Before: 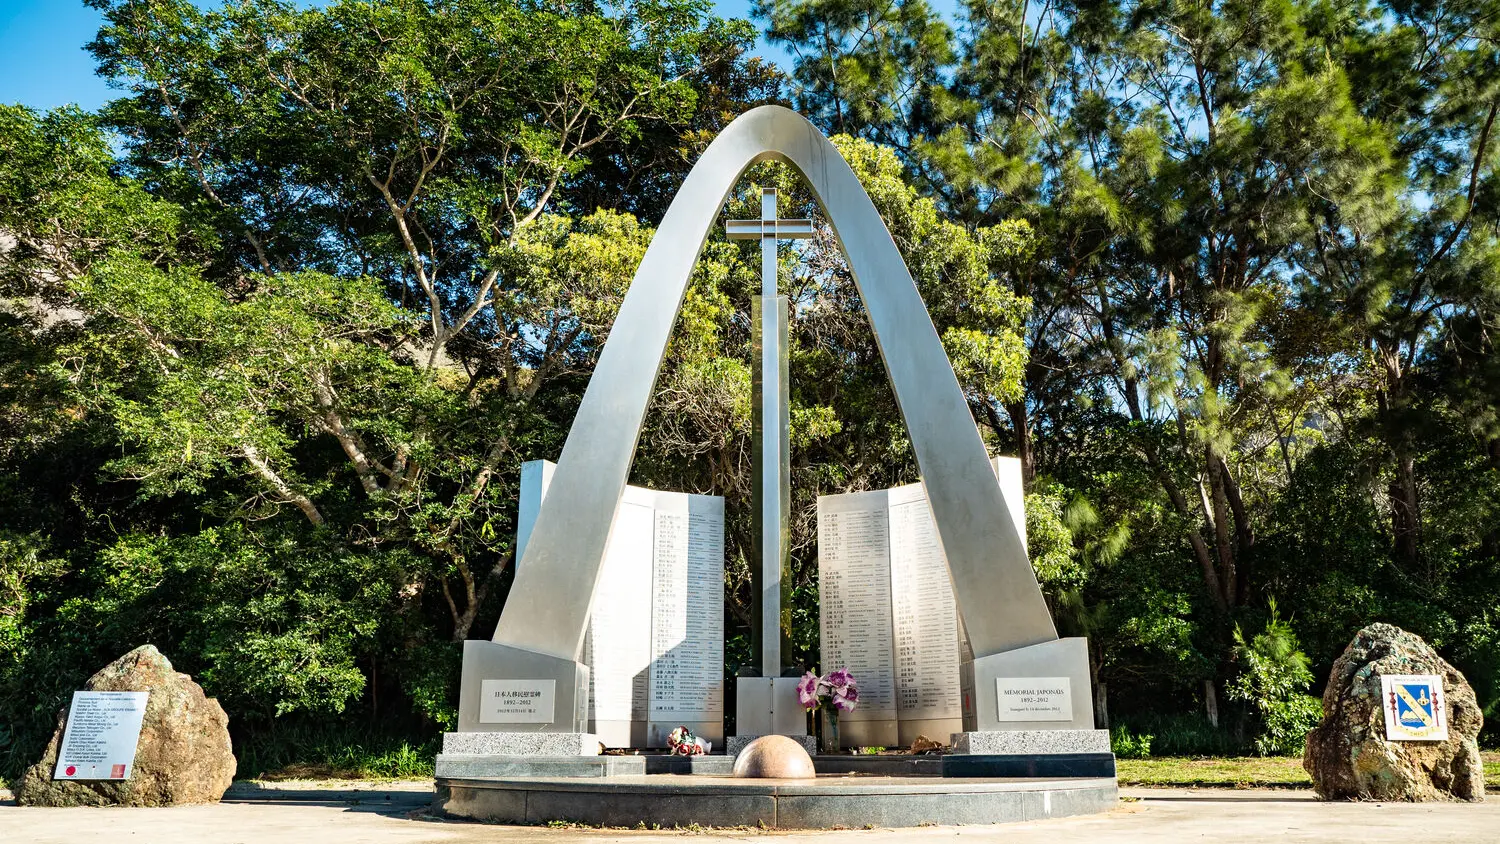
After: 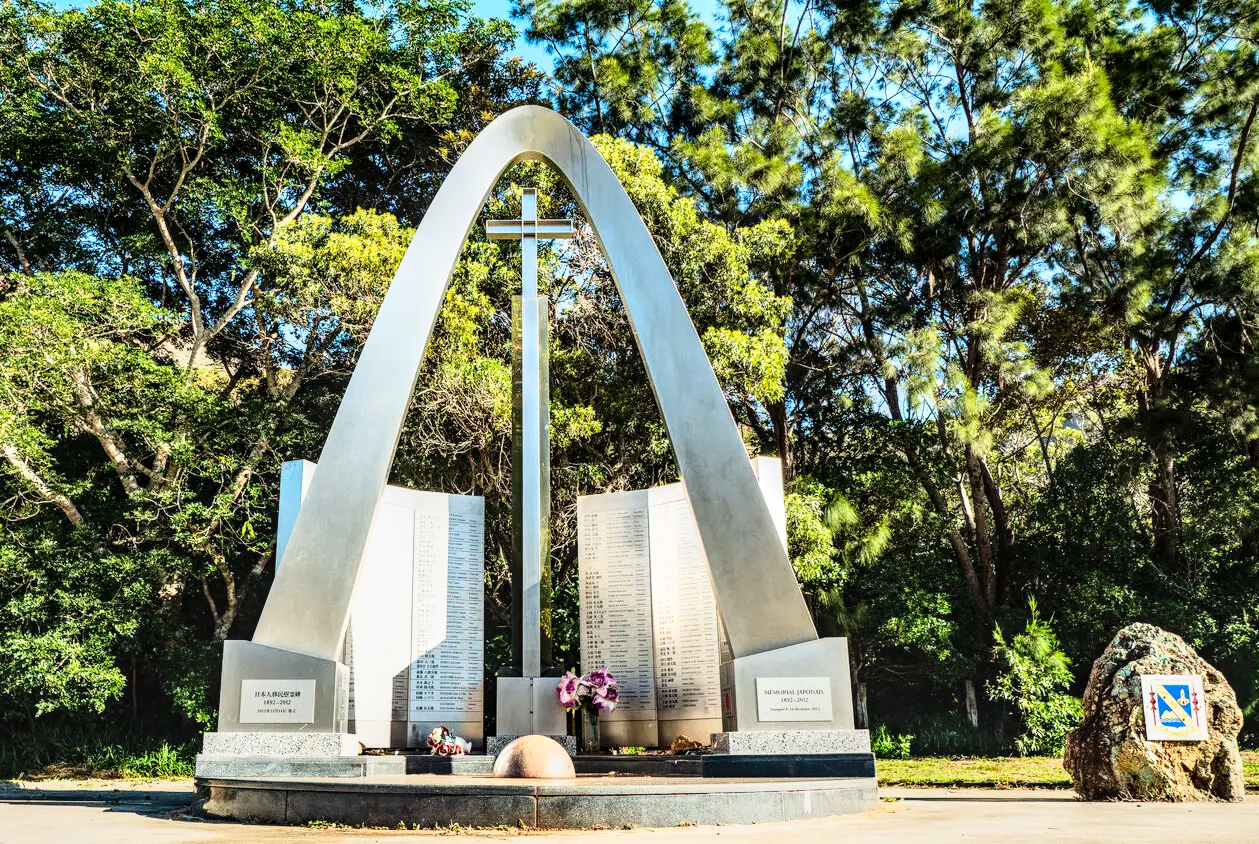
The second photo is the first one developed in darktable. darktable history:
crop: left 16.036%
base curve: curves: ch0 [(0, 0) (0.028, 0.03) (0.121, 0.232) (0.46, 0.748) (0.859, 0.968) (1, 1)]
local contrast: detail 130%
shadows and highlights: shadows 43.77, white point adjustment -1.33, soften with gaussian
